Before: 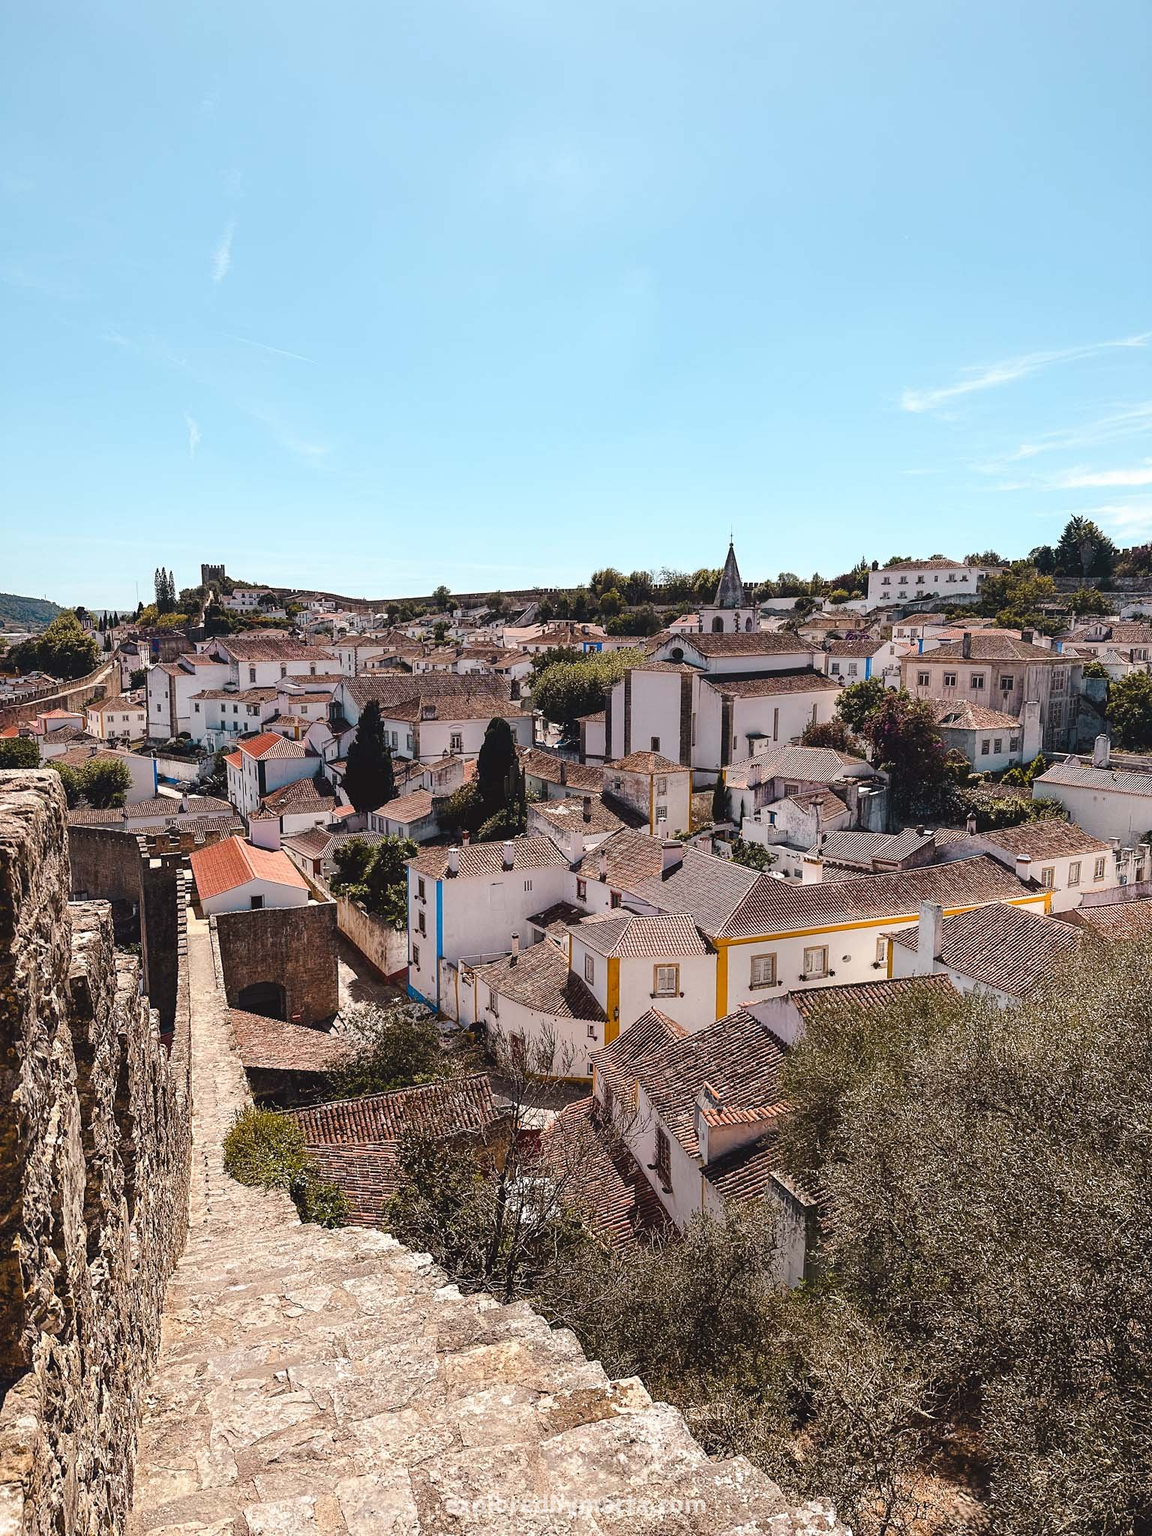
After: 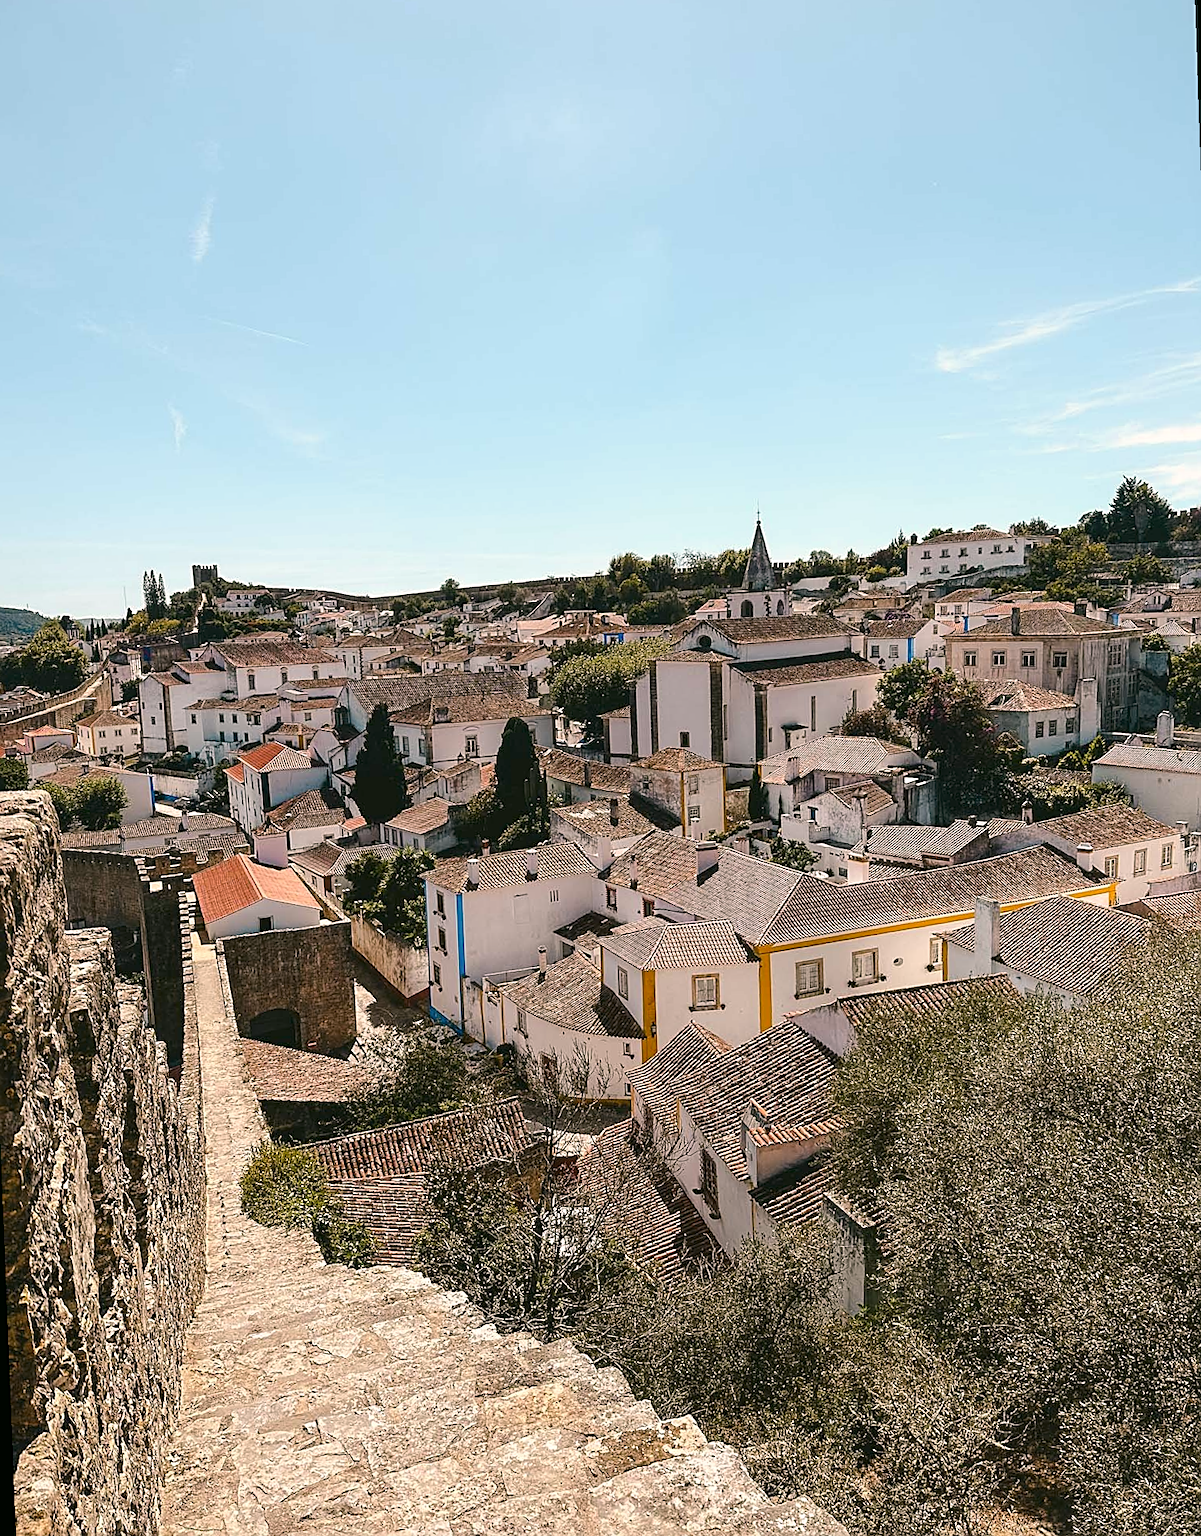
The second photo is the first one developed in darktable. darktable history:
color correction: highlights a* 4.02, highlights b* 4.98, shadows a* -7.55, shadows b* 4.98
rotate and perspective: rotation -2.12°, lens shift (vertical) 0.009, lens shift (horizontal) -0.008, automatic cropping original format, crop left 0.036, crop right 0.964, crop top 0.05, crop bottom 0.959
sharpen: on, module defaults
